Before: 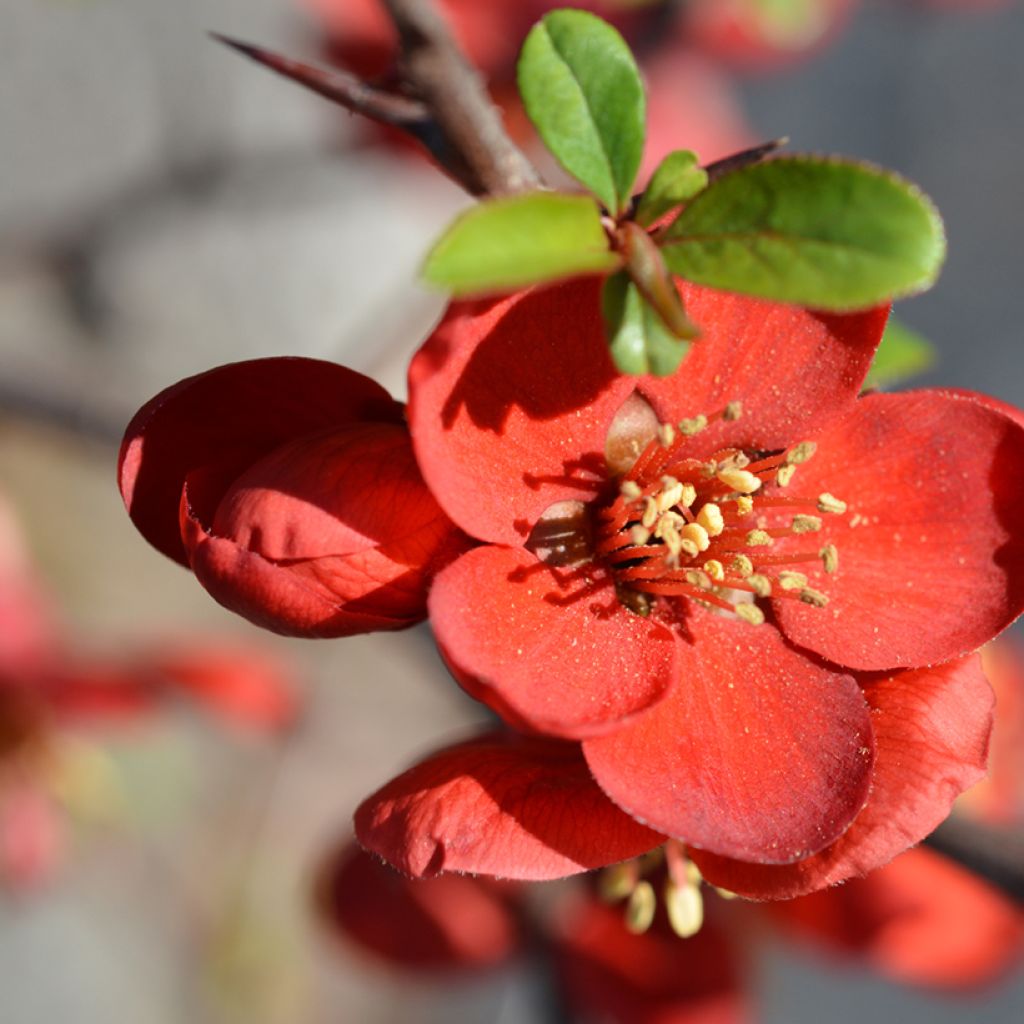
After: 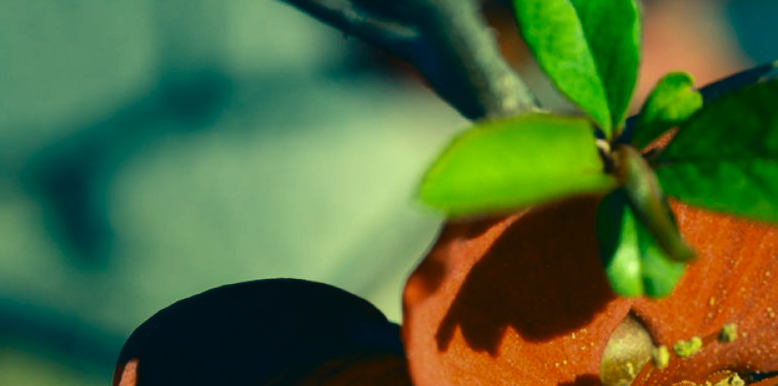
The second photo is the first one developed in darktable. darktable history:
contrast brightness saturation: contrast 0.188, brightness -0.237, saturation 0.11
color correction: highlights a* -15.41, highlights b* 39.79, shadows a* -39.47, shadows b* -25.49
exposure: black level correction -0.003, exposure 0.047 EV, compensate highlight preservation false
contrast equalizer: y [[0.502, 0.517, 0.543, 0.576, 0.611, 0.631], [0.5 ×6], [0.5 ×6], [0 ×6], [0 ×6]], mix -0.188
crop: left 0.507%, top 7.642%, right 23.431%, bottom 54.633%
